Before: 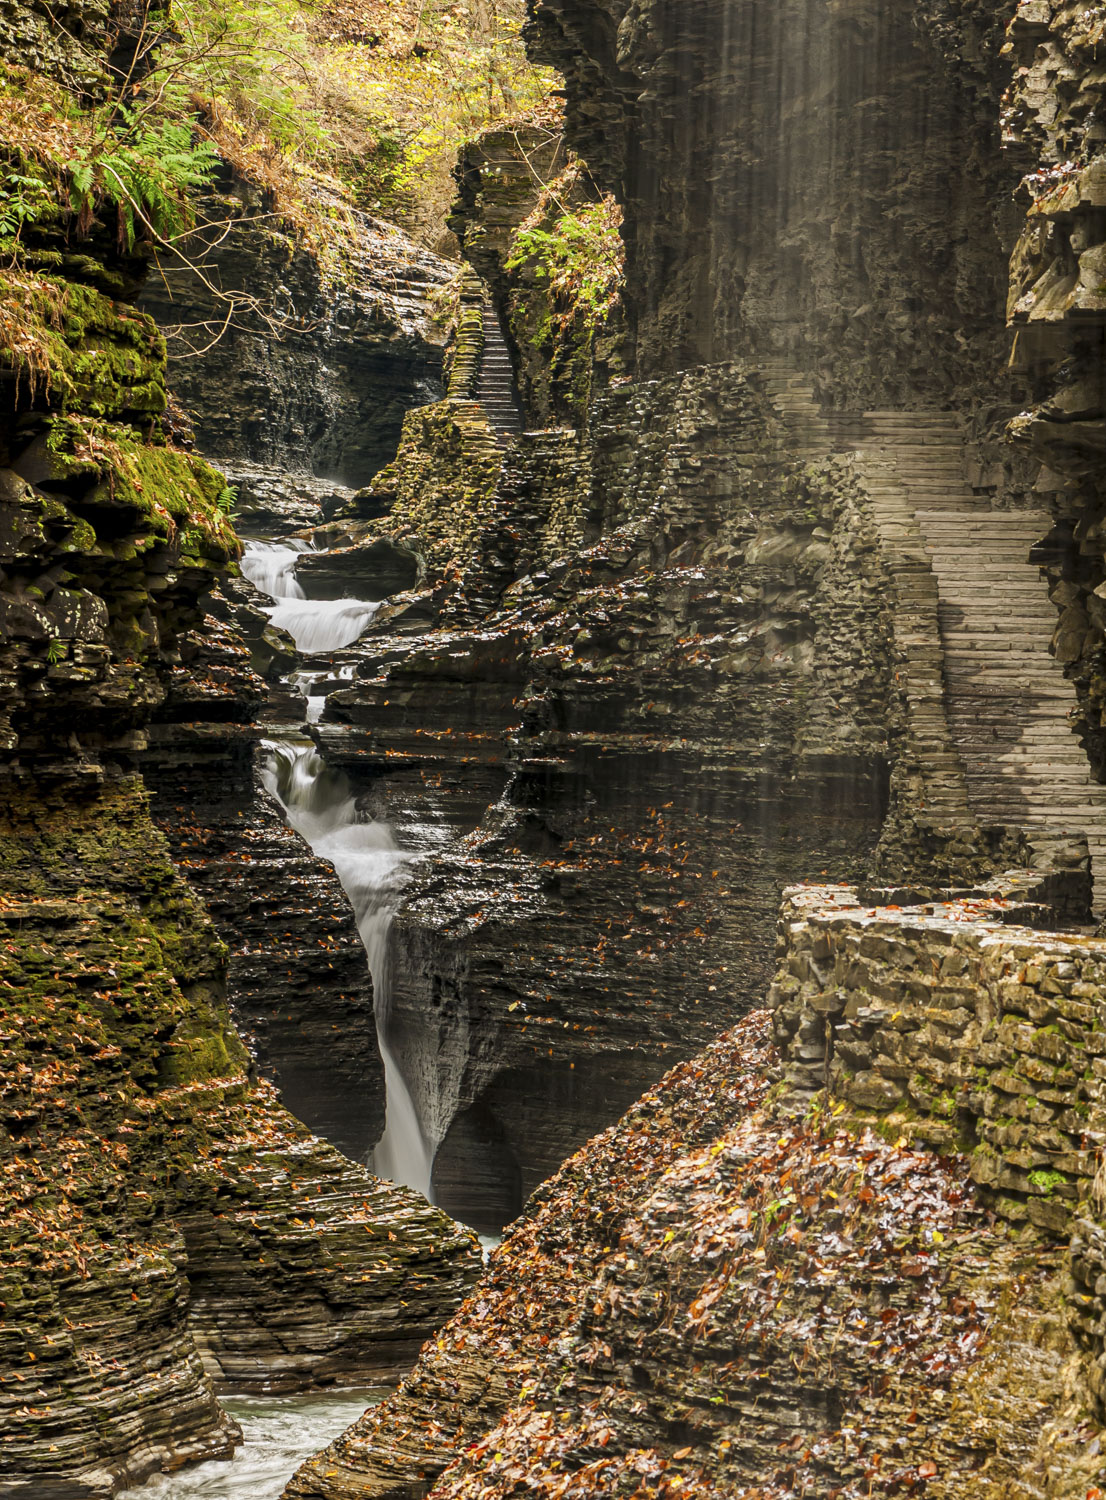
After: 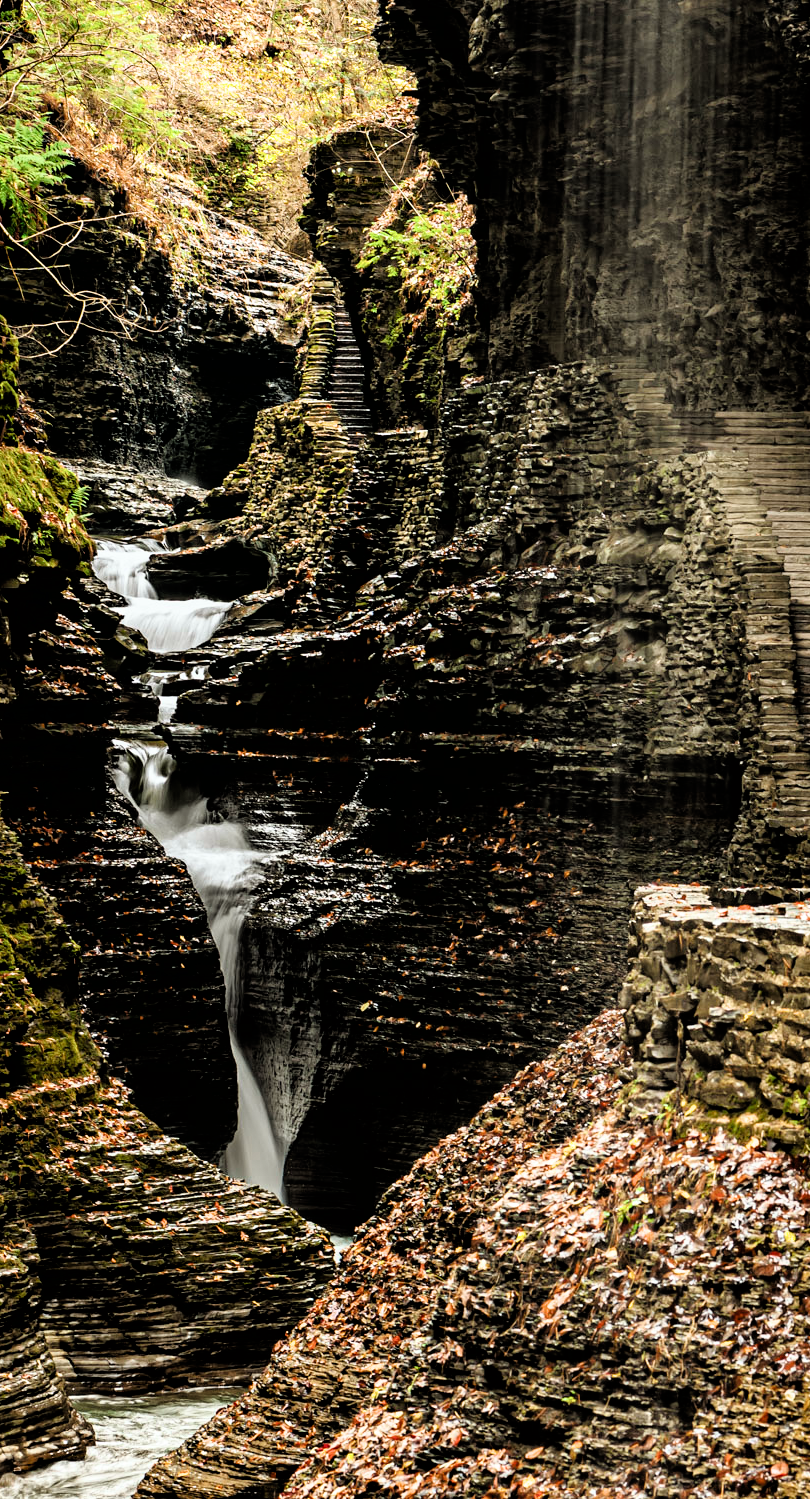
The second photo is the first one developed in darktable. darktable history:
white balance: red 0.978, blue 0.999
rotate and perspective: automatic cropping original format, crop left 0, crop top 0
filmic rgb: black relative exposure -3.57 EV, white relative exposure 2.29 EV, hardness 3.41
crop: left 13.443%, right 13.31%
